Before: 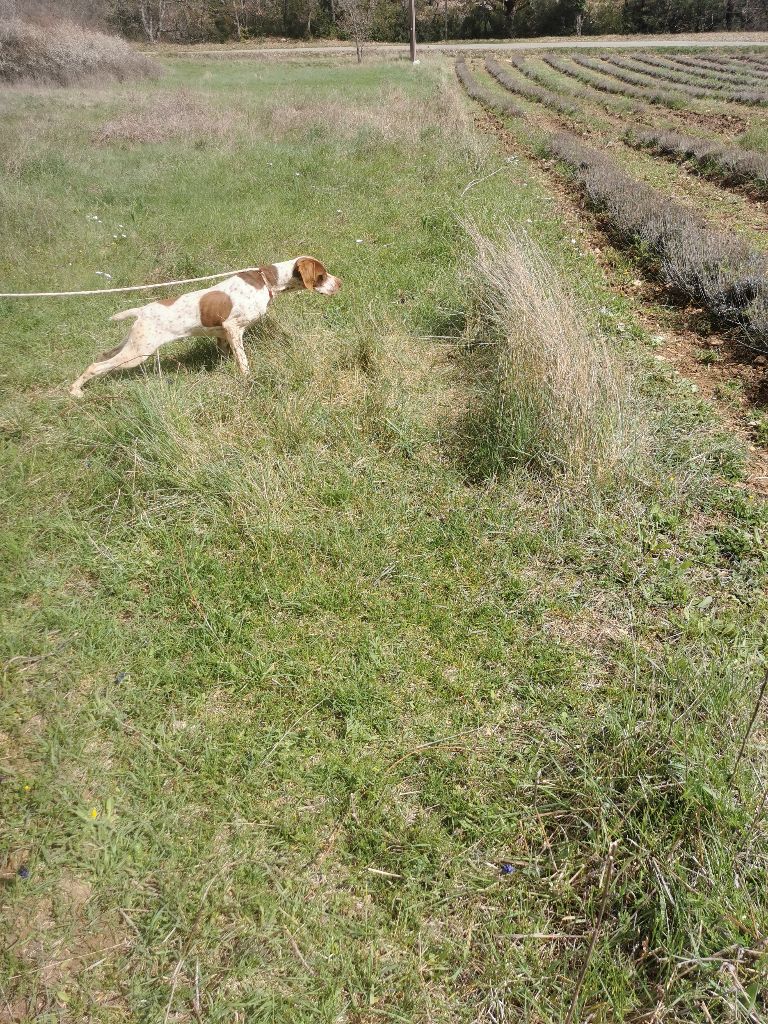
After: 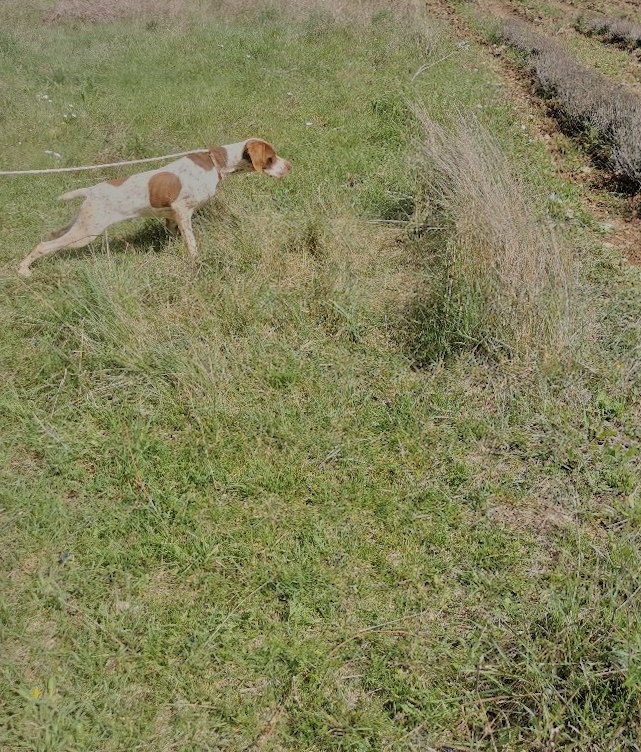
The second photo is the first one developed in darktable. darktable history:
rotate and perspective: rotation 0.8°, automatic cropping off
tone equalizer: -8 EV -0.002 EV, -7 EV 0.005 EV, -6 EV -0.008 EV, -5 EV 0.007 EV, -4 EV -0.042 EV, -3 EV -0.233 EV, -2 EV -0.662 EV, -1 EV -0.983 EV, +0 EV -0.969 EV, smoothing diameter 2%, edges refinement/feathering 20, mask exposure compensation -1.57 EV, filter diffusion 5
crop: left 7.856%, top 11.836%, right 10.12%, bottom 15.387%
filmic rgb: black relative exposure -7.65 EV, white relative exposure 4.56 EV, hardness 3.61, color science v6 (2022)
